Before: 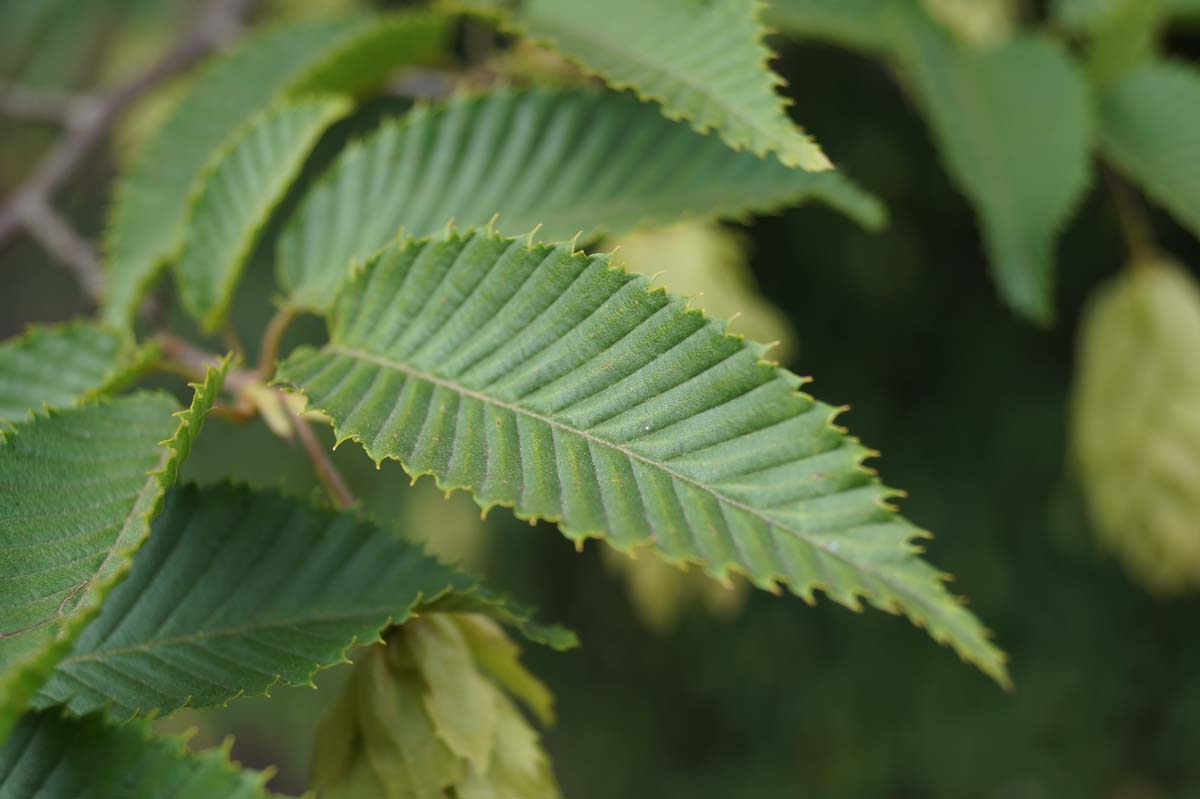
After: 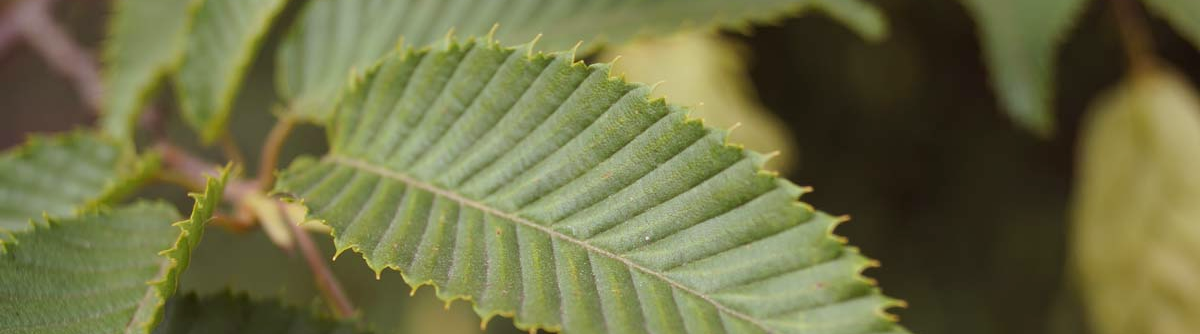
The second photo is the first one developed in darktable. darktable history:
rgb levels: mode RGB, independent channels, levels [[0, 0.474, 1], [0, 0.5, 1], [0, 0.5, 1]]
exposure: compensate highlight preservation false
crop and rotate: top 23.84%, bottom 34.294%
